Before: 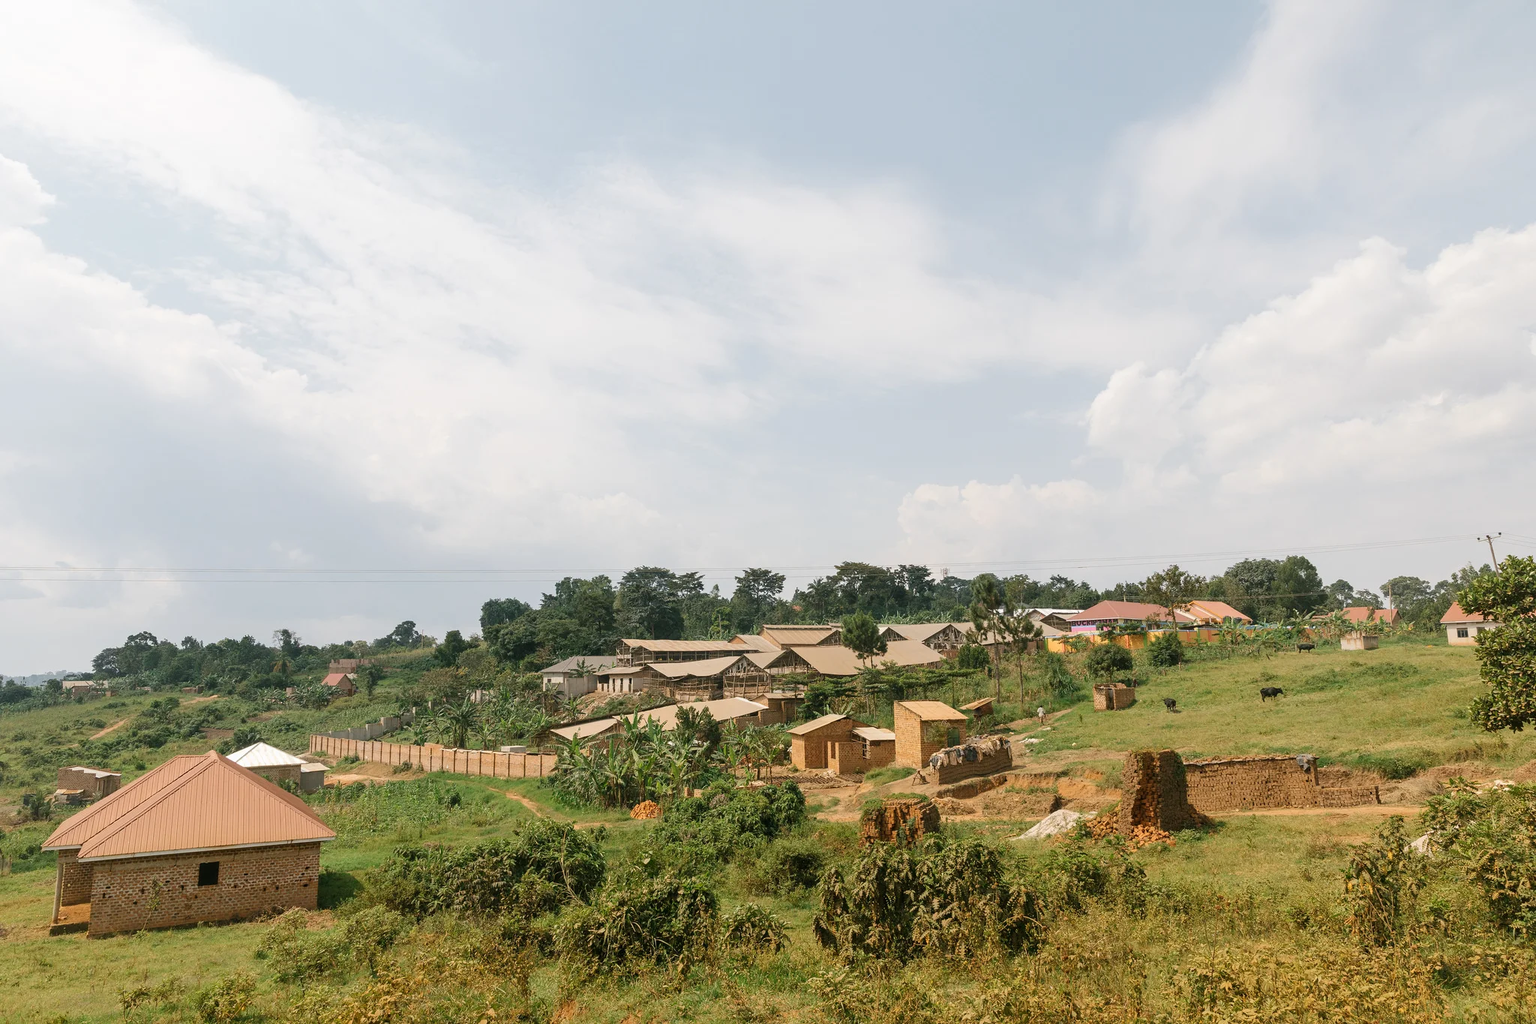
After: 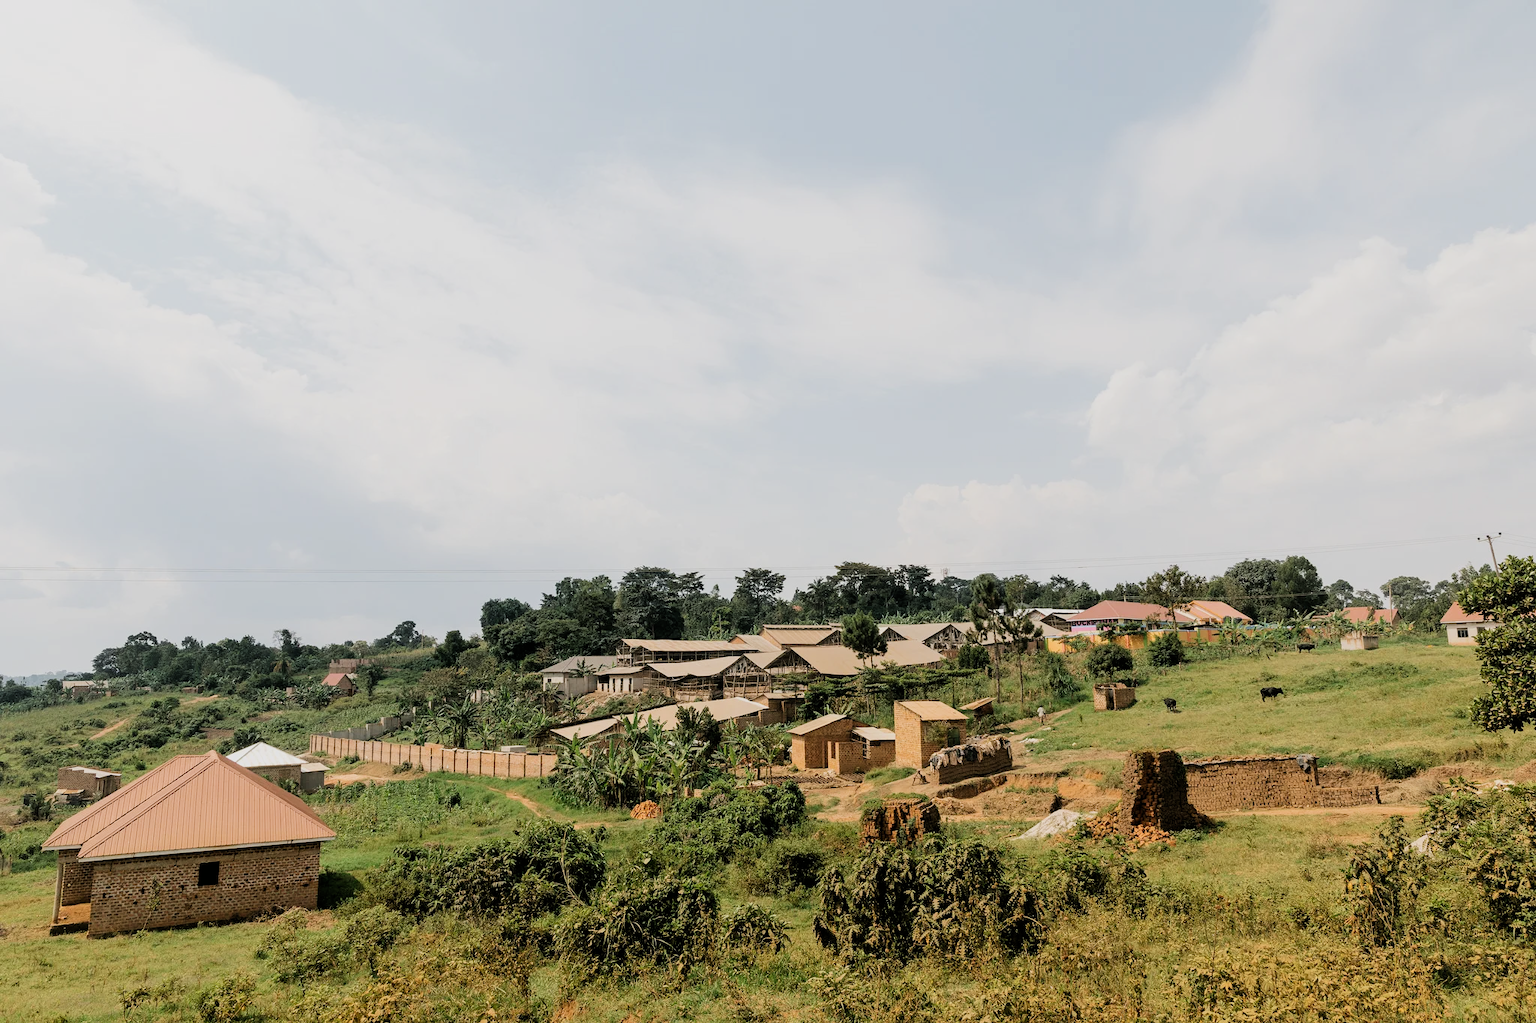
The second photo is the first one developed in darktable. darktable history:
filmic rgb: black relative exposure -5.04 EV, white relative exposure 3.95 EV, threshold 2.99 EV, hardness 2.88, contrast 1.297, highlights saturation mix -29.44%, enable highlight reconstruction true
